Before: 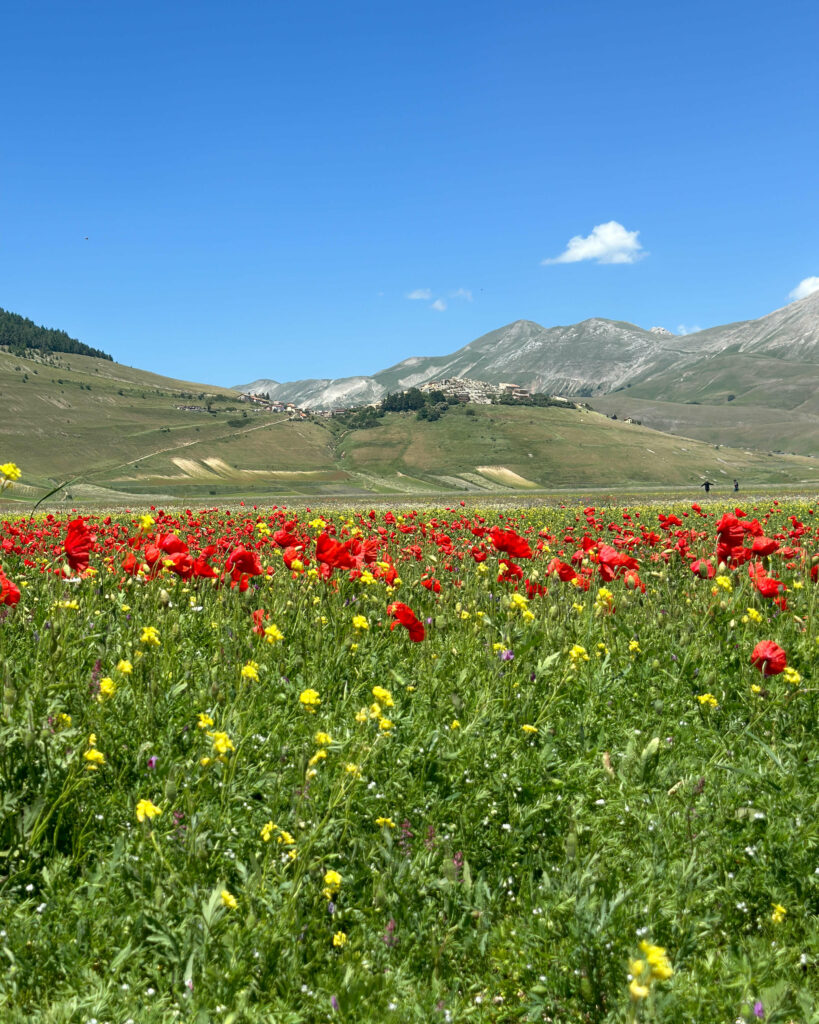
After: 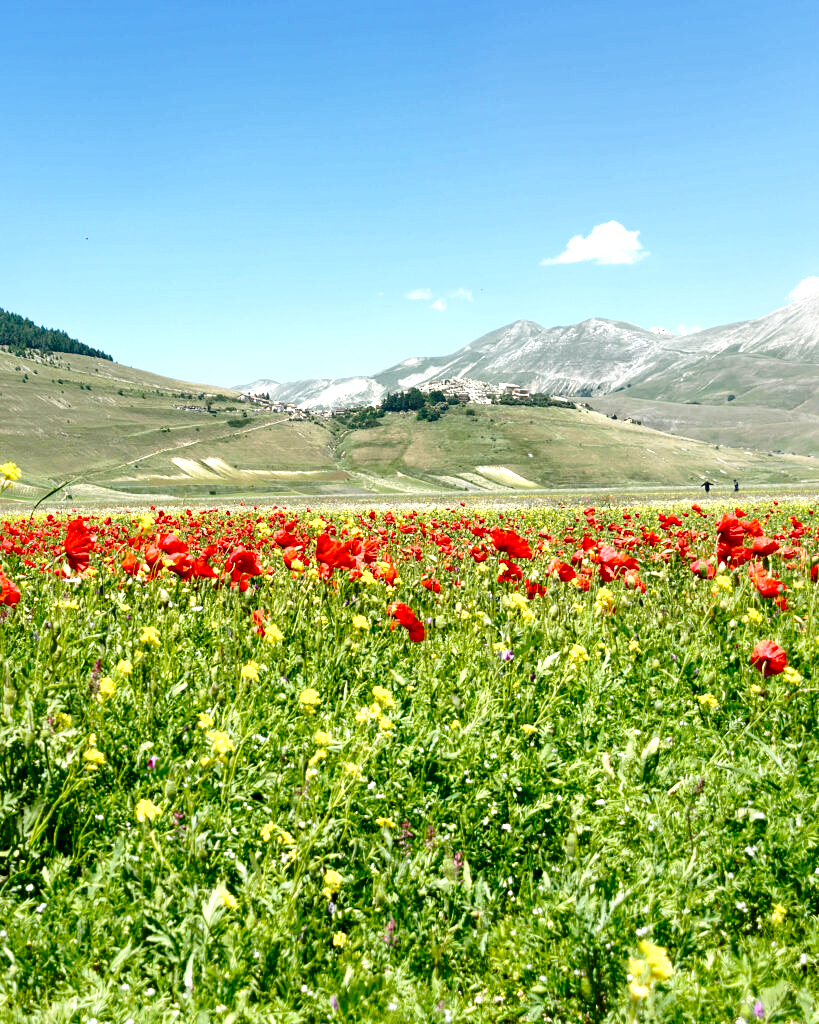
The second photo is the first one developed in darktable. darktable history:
base curve: curves: ch0 [(0, 0) (0.032, 0.037) (0.105, 0.228) (0.435, 0.76) (0.856, 0.983) (1, 1)], preserve colors none
local contrast: mode bilateral grid, contrast 100, coarseness 100, detail 165%, midtone range 0.2
